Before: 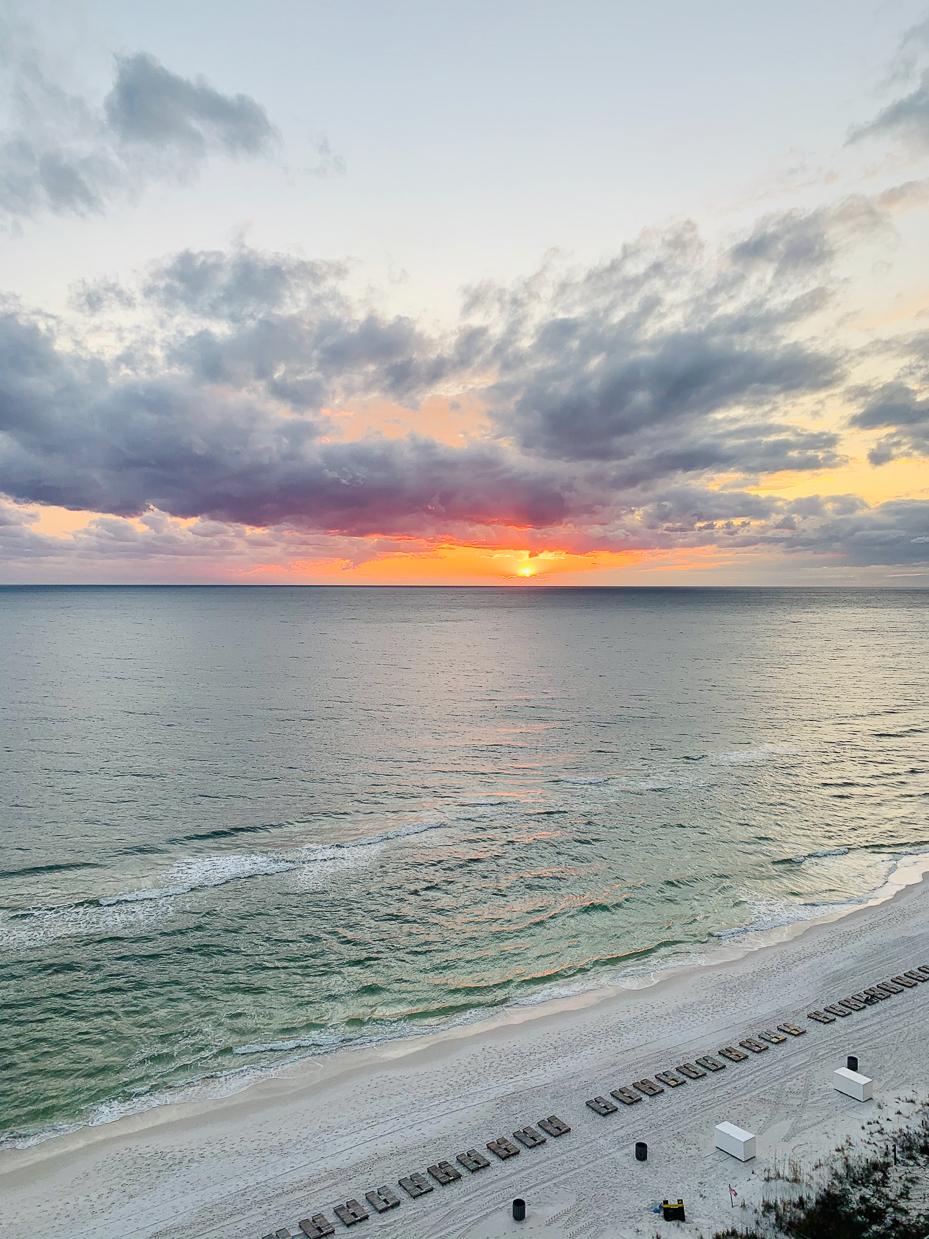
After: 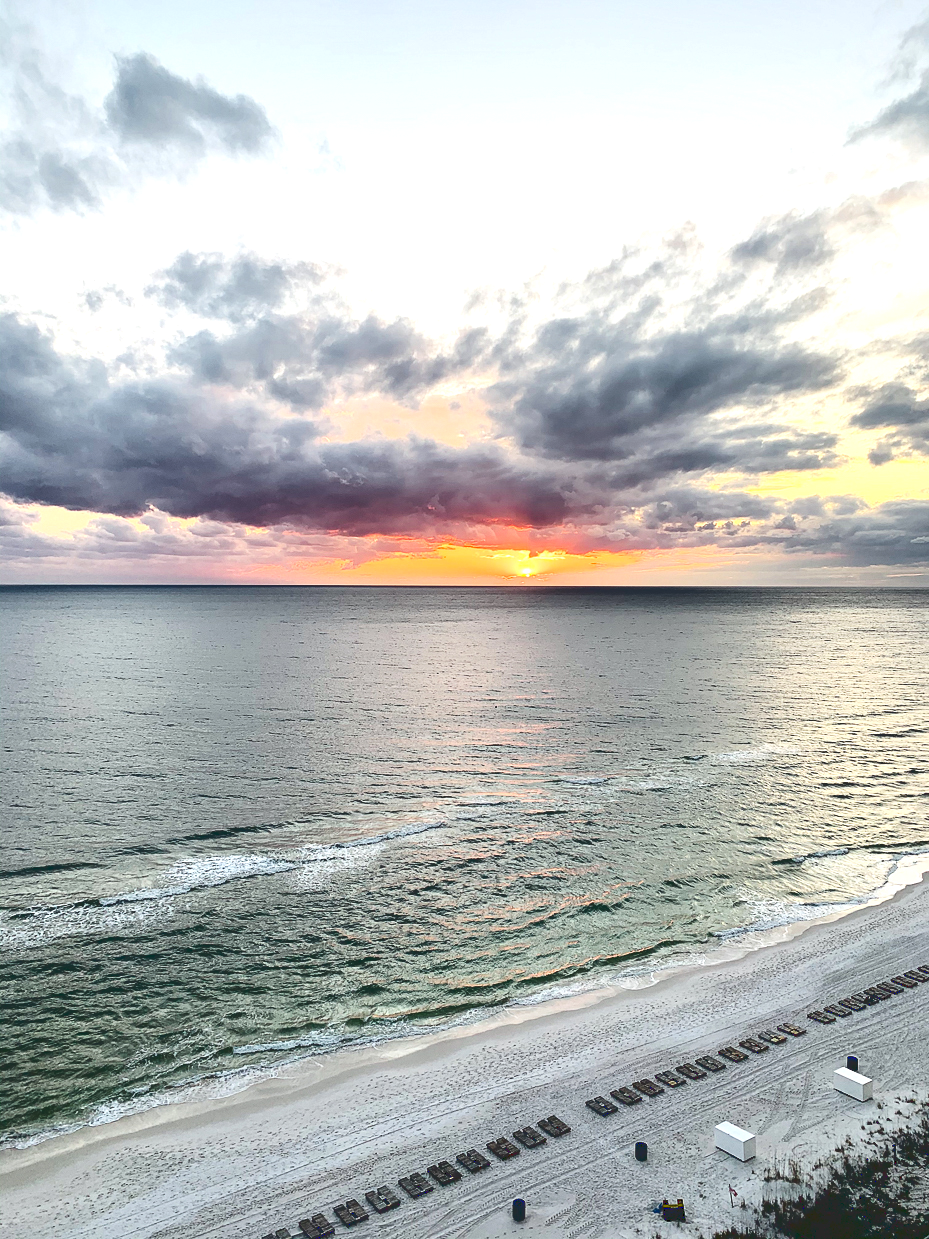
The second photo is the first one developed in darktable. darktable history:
tone equalizer: -8 EV -0.74 EV, -7 EV -0.709 EV, -6 EV -0.621 EV, -5 EV -0.394 EV, -3 EV 0.396 EV, -2 EV 0.6 EV, -1 EV 0.676 EV, +0 EV 0.721 EV, edges refinement/feathering 500, mask exposure compensation -1.57 EV, preserve details no
base curve: curves: ch0 [(0, 0.02) (0.083, 0.036) (1, 1)]
